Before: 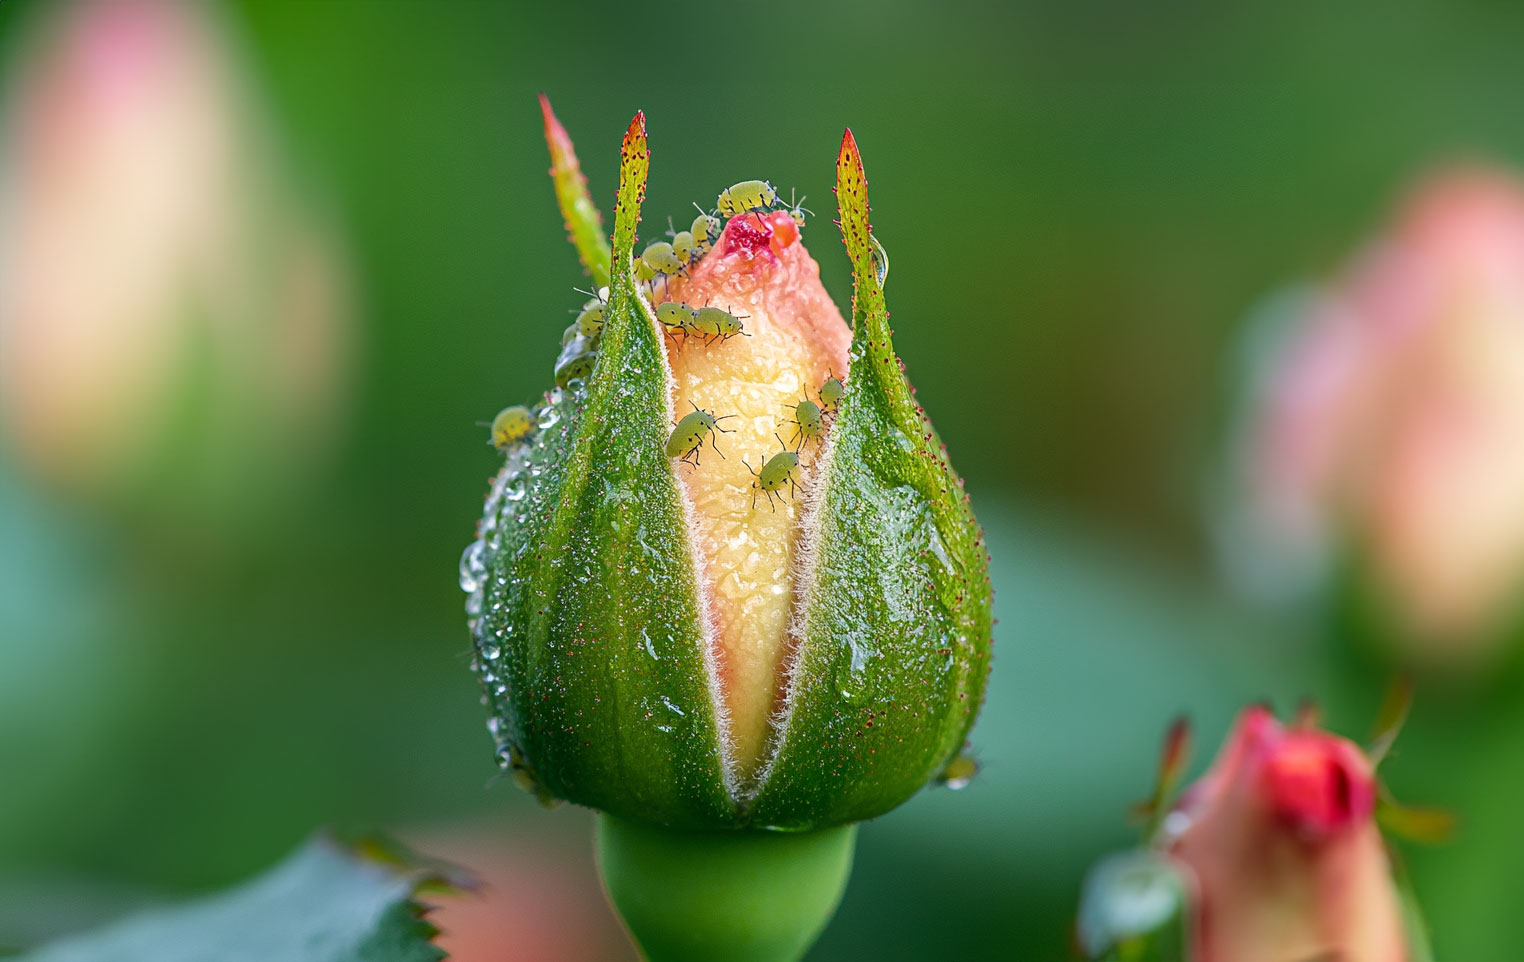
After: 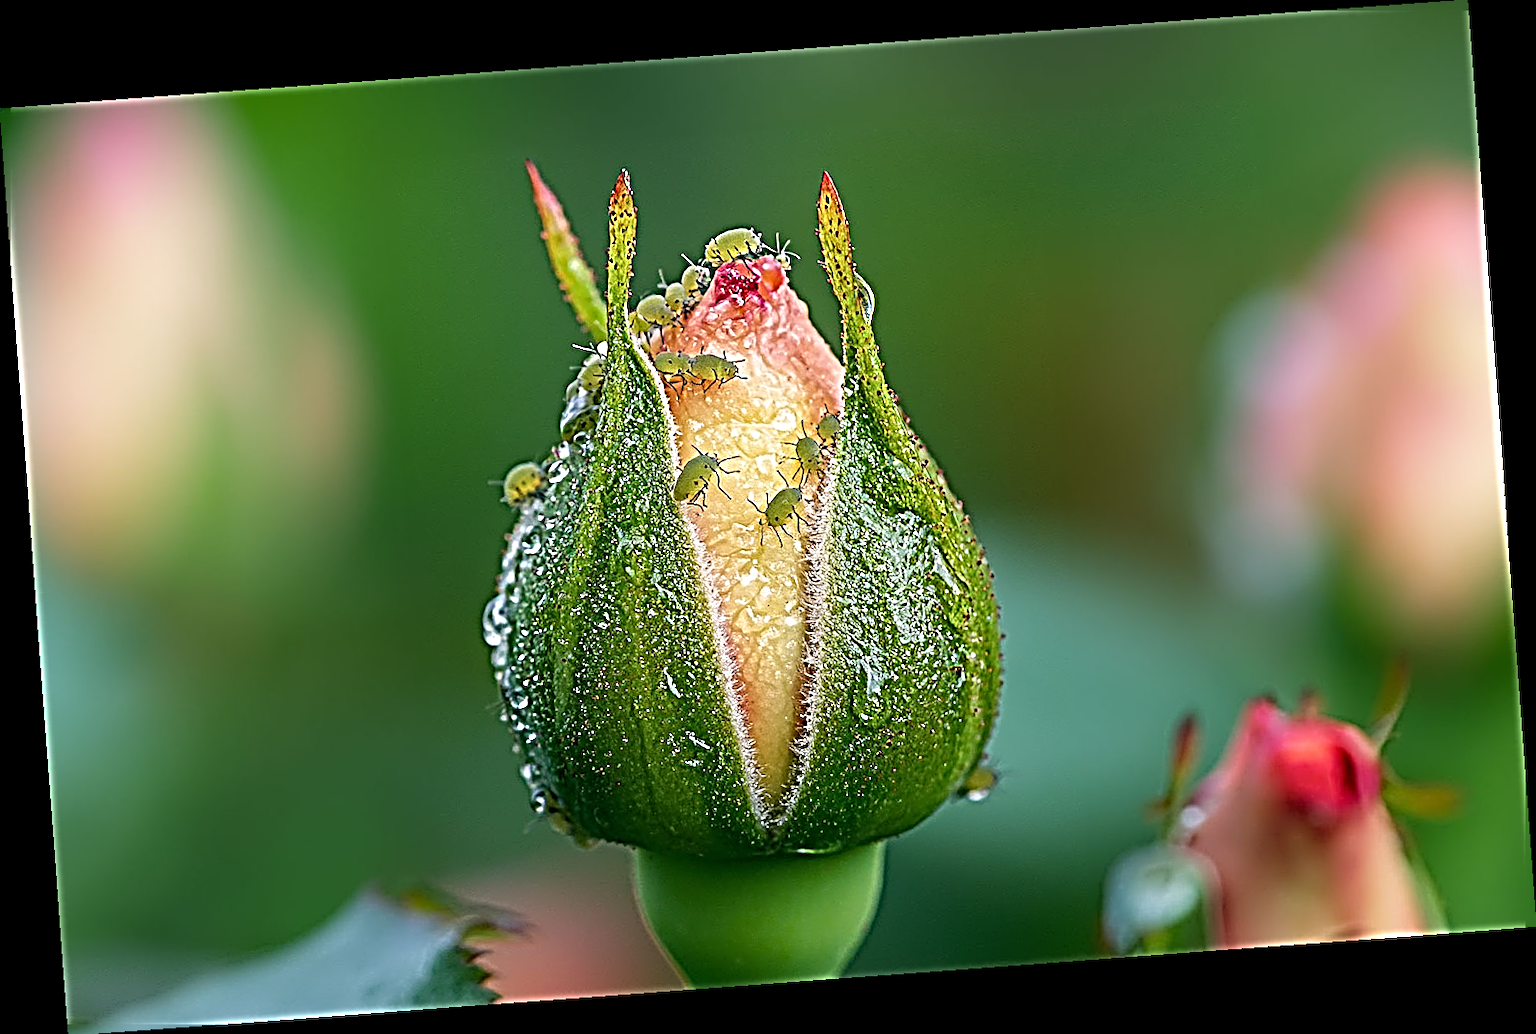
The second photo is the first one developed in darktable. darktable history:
sharpen: radius 4.001, amount 2
rotate and perspective: rotation -4.25°, automatic cropping off
